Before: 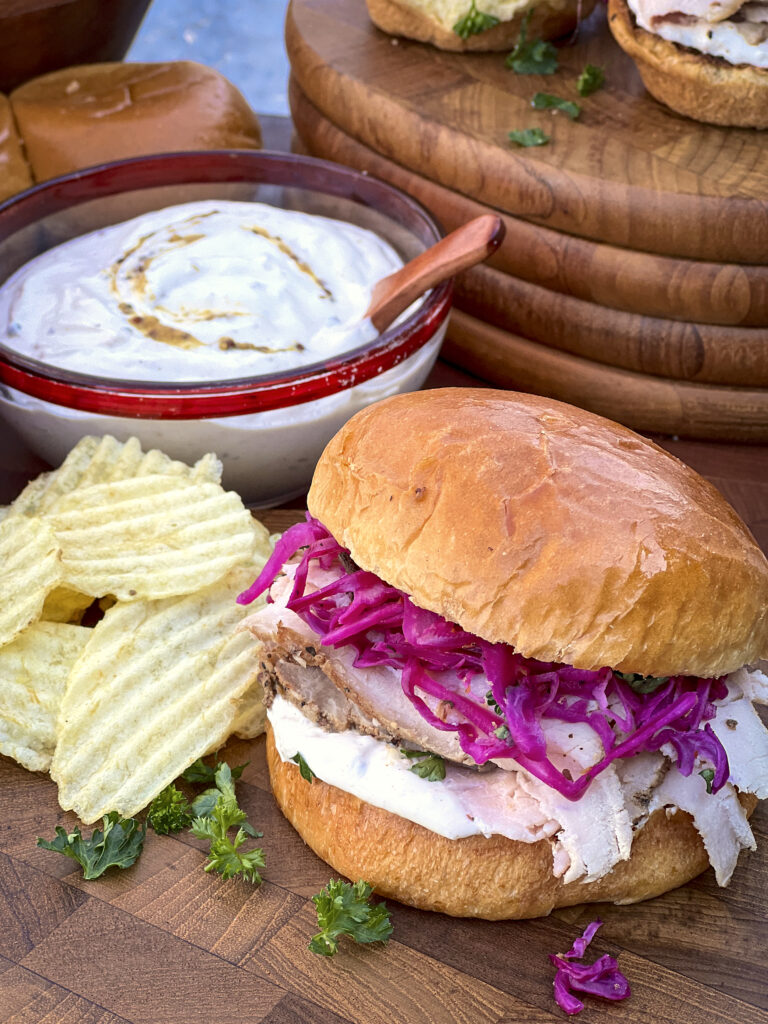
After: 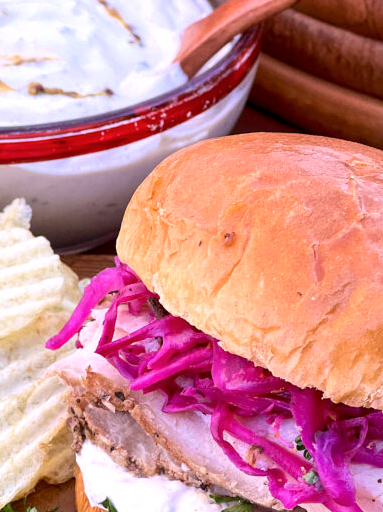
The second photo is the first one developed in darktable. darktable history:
crop: left 25%, top 25%, right 25%, bottom 25%
white balance: red 1.05, blue 1.072
color calibration: illuminant as shot in camera, x 0.358, y 0.373, temperature 4628.91 K
